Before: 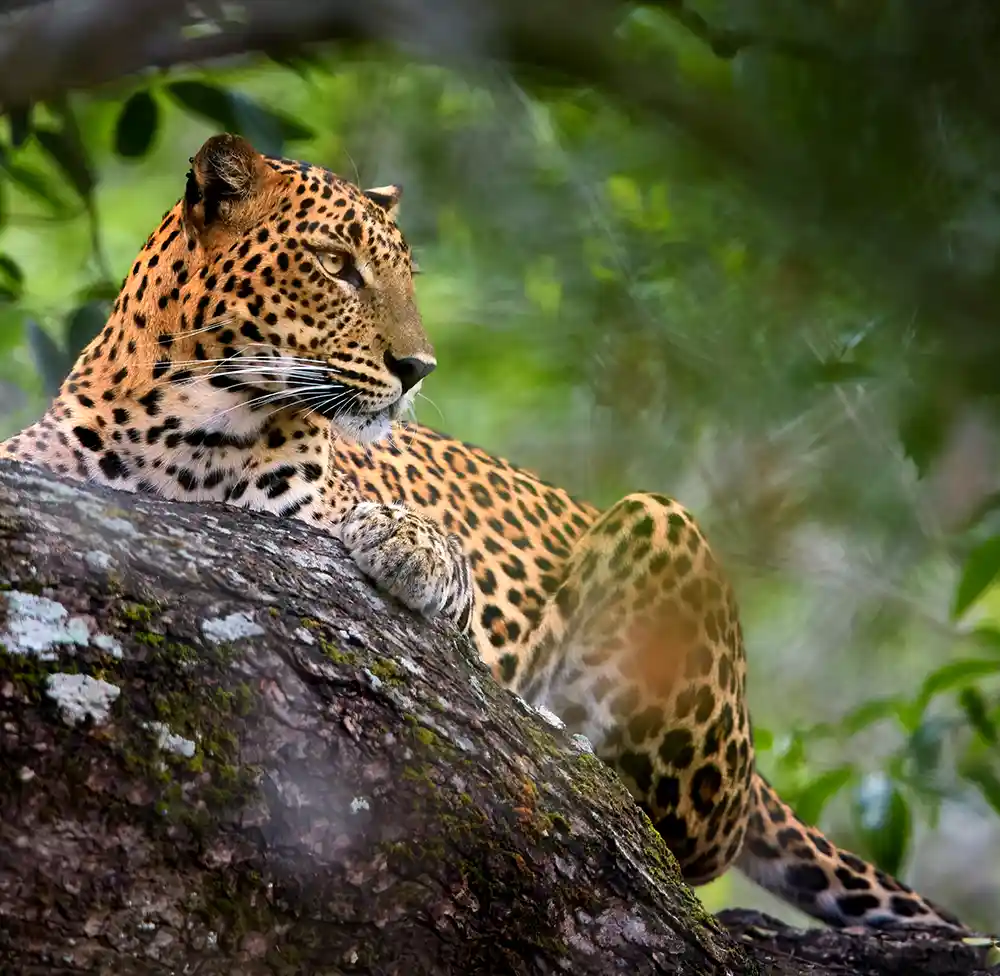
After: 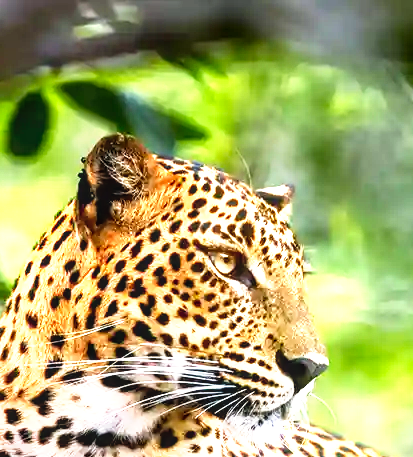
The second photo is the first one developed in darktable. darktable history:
local contrast: on, module defaults
crop and rotate: left 10.89%, top 0.054%, right 47.744%, bottom 53.081%
tone curve: curves: ch0 [(0, 0) (0.003, 0.001) (0.011, 0.005) (0.025, 0.011) (0.044, 0.02) (0.069, 0.031) (0.1, 0.045) (0.136, 0.078) (0.177, 0.124) (0.224, 0.18) (0.277, 0.245) (0.335, 0.315) (0.399, 0.393) (0.468, 0.477) (0.543, 0.569) (0.623, 0.666) (0.709, 0.771) (0.801, 0.871) (0.898, 0.965) (1, 1)], preserve colors none
exposure: black level correction 0, exposure 1.484 EV, compensate exposure bias true, compensate highlight preservation false
